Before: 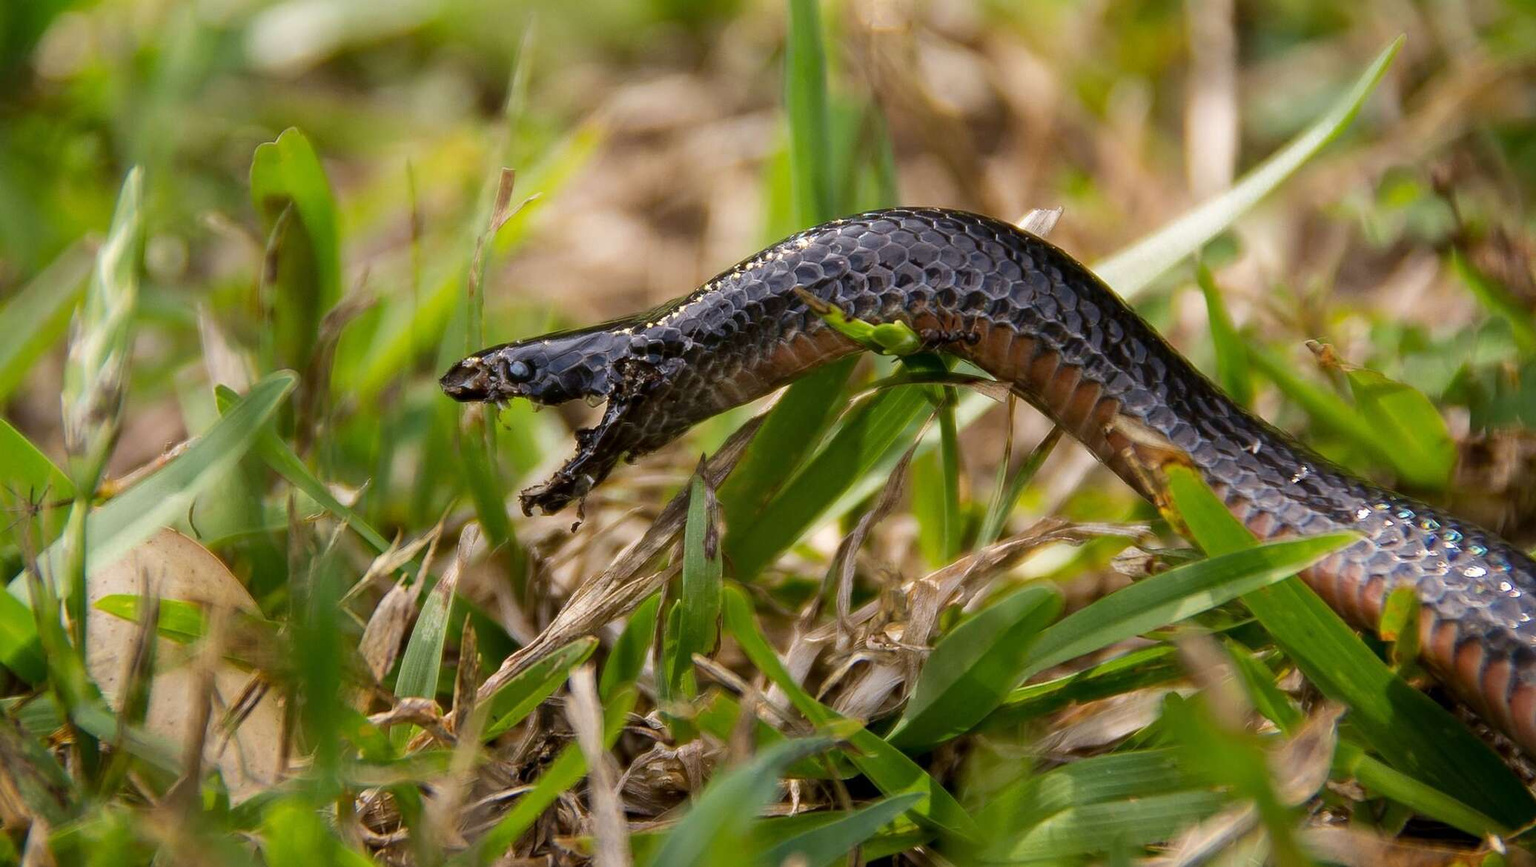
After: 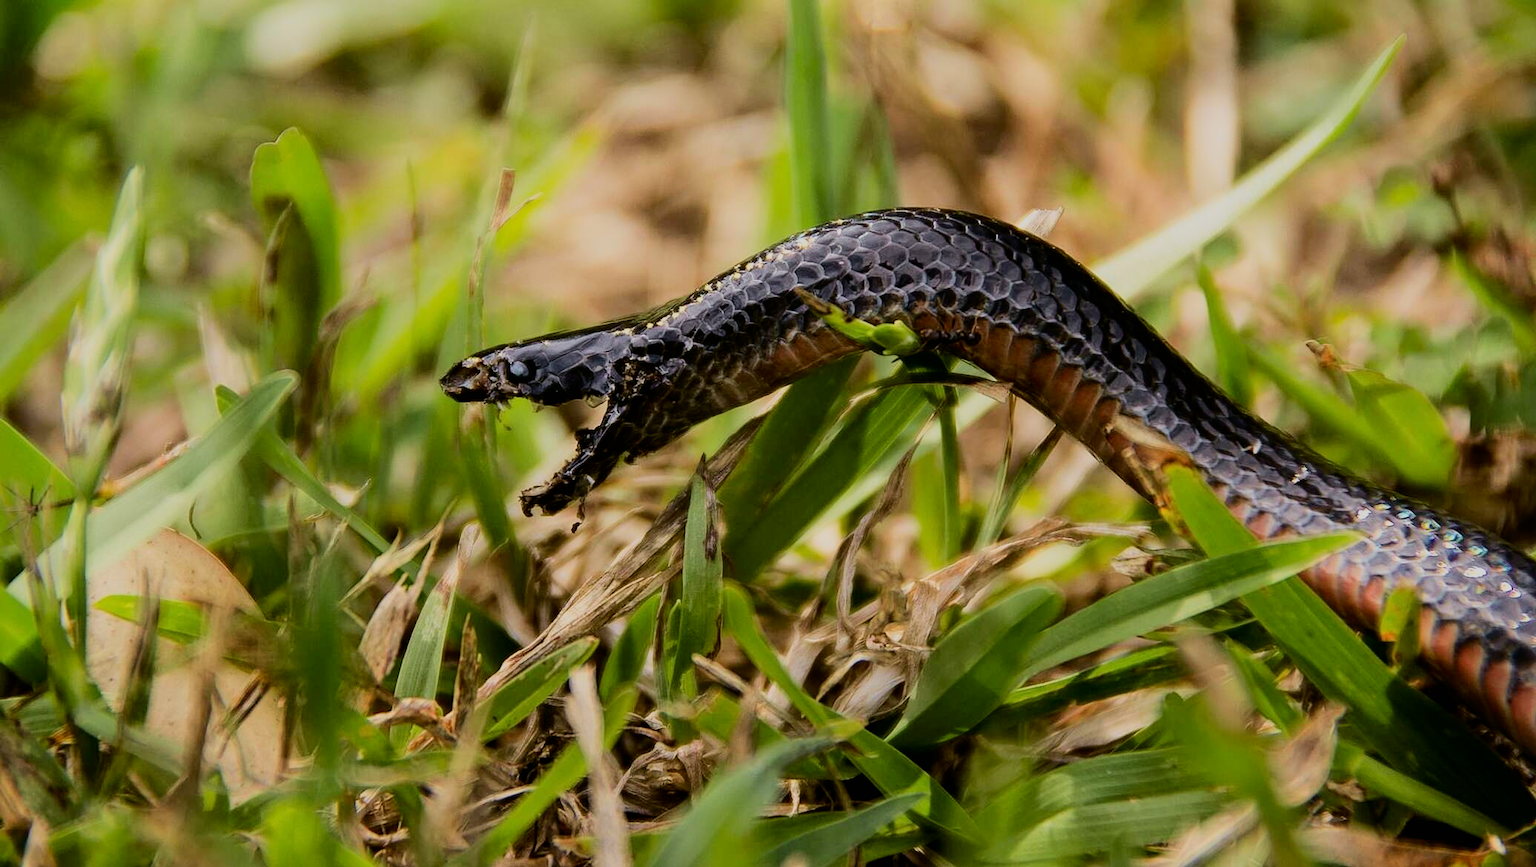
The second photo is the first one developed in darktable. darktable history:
tone curve: curves: ch0 [(0, 0) (0.091, 0.066) (0.184, 0.16) (0.491, 0.519) (0.748, 0.765) (1, 0.919)]; ch1 [(0, 0) (0.179, 0.173) (0.322, 0.32) (0.424, 0.424) (0.502, 0.5) (0.56, 0.575) (0.631, 0.675) (0.777, 0.806) (1, 1)]; ch2 [(0, 0) (0.434, 0.447) (0.497, 0.498) (0.539, 0.566) (0.676, 0.691) (1, 1)], color space Lab, independent channels, preserve colors none
filmic rgb: black relative exposure -7.65 EV, white relative exposure 3.97 EV, hardness 4.01, contrast 1.097, highlights saturation mix -29.84%
